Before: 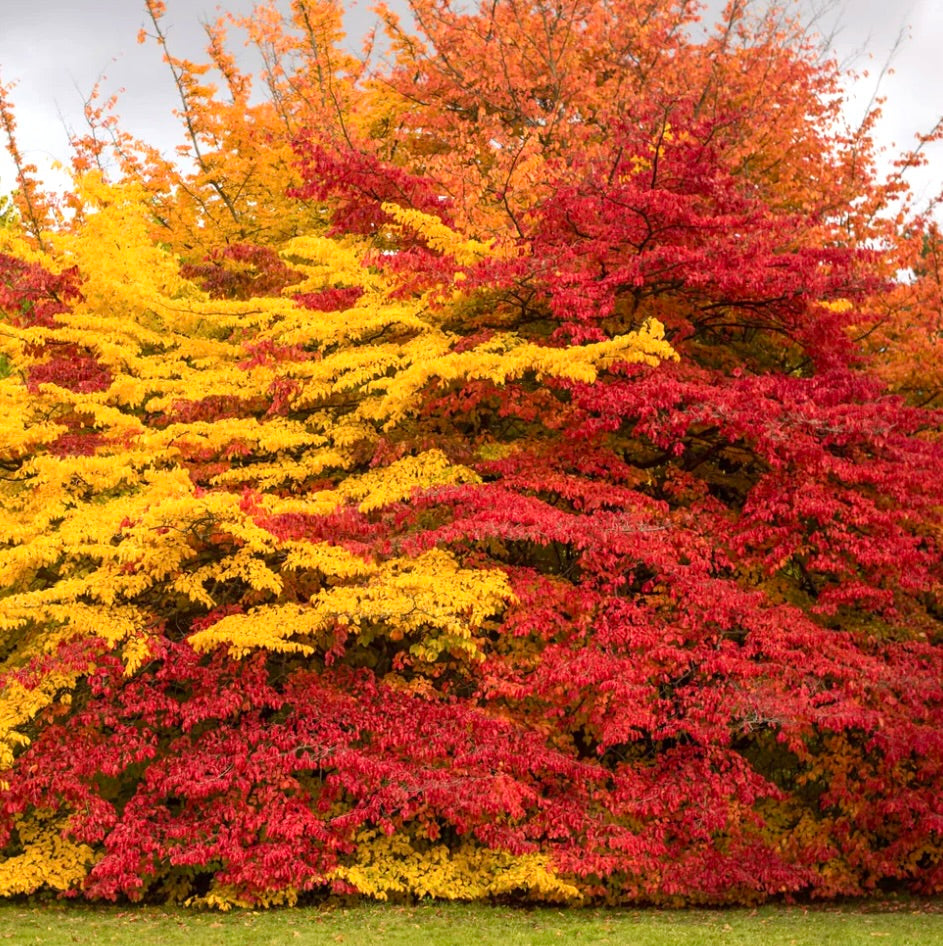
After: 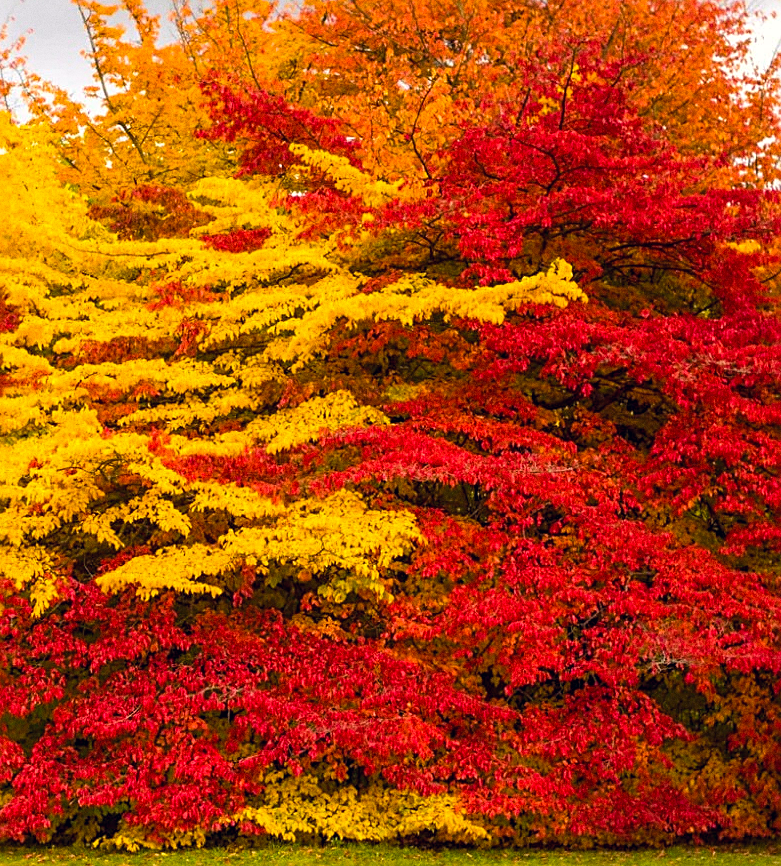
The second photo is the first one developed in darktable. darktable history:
sharpen: on, module defaults
color correction: highlights a* 0.207, highlights b* 2.7, shadows a* -0.874, shadows b* -4.78
grain: coarseness 0.09 ISO
color balance rgb: perceptual saturation grading › global saturation 25%, global vibrance 20%
crop: left 9.807%, top 6.259%, right 7.334%, bottom 2.177%
